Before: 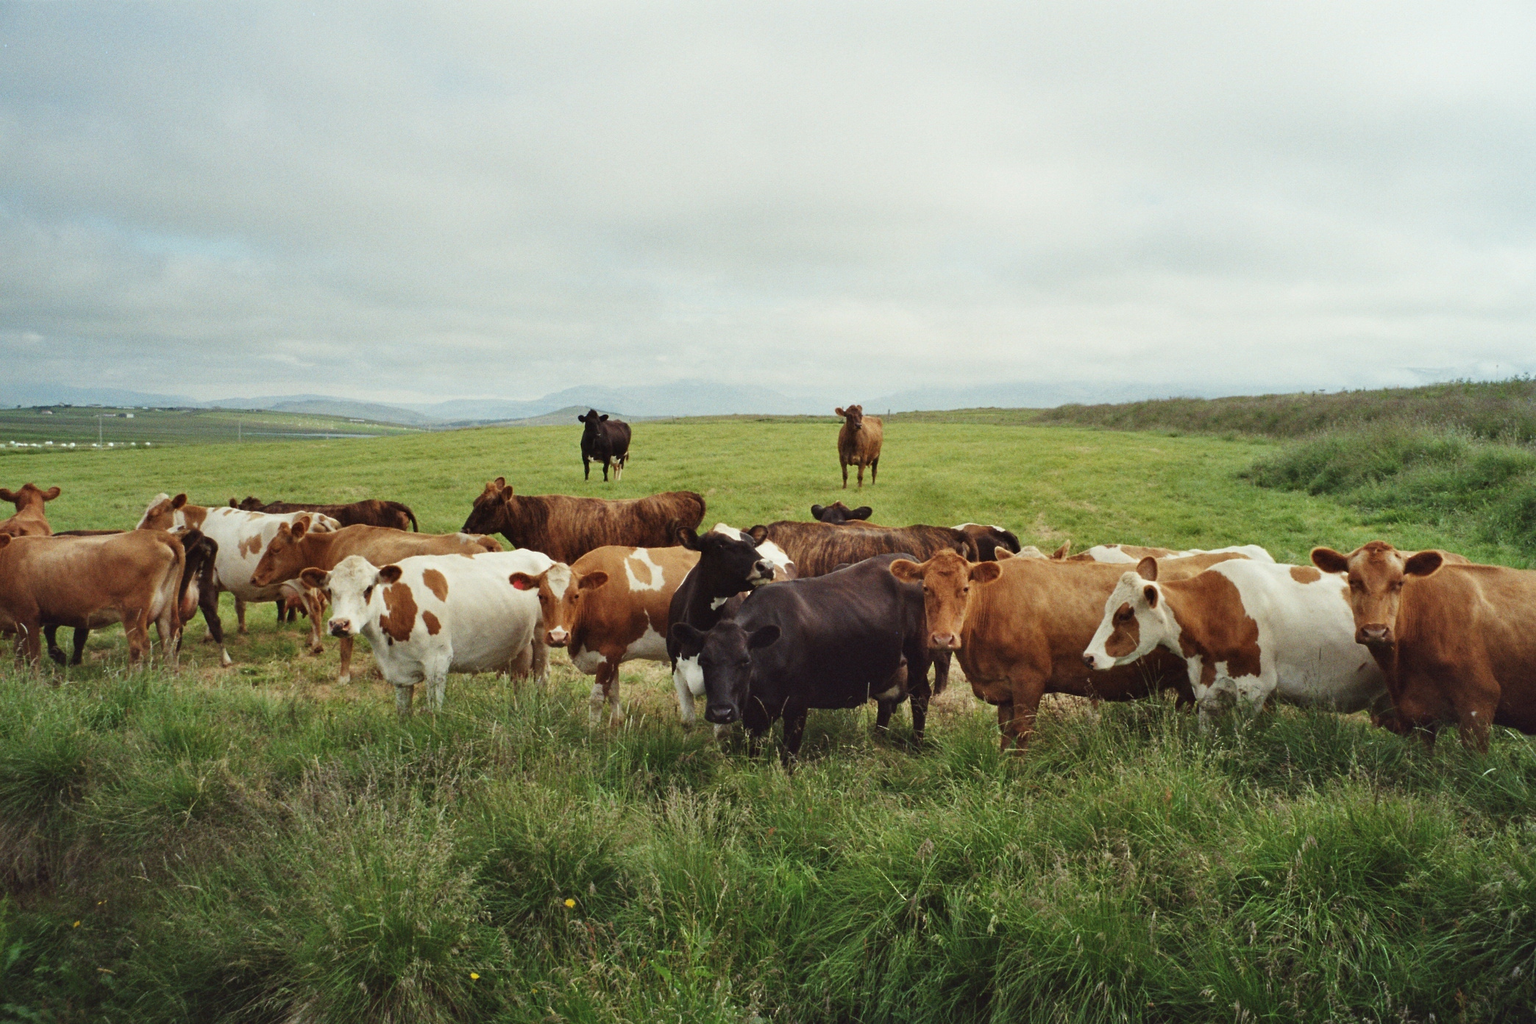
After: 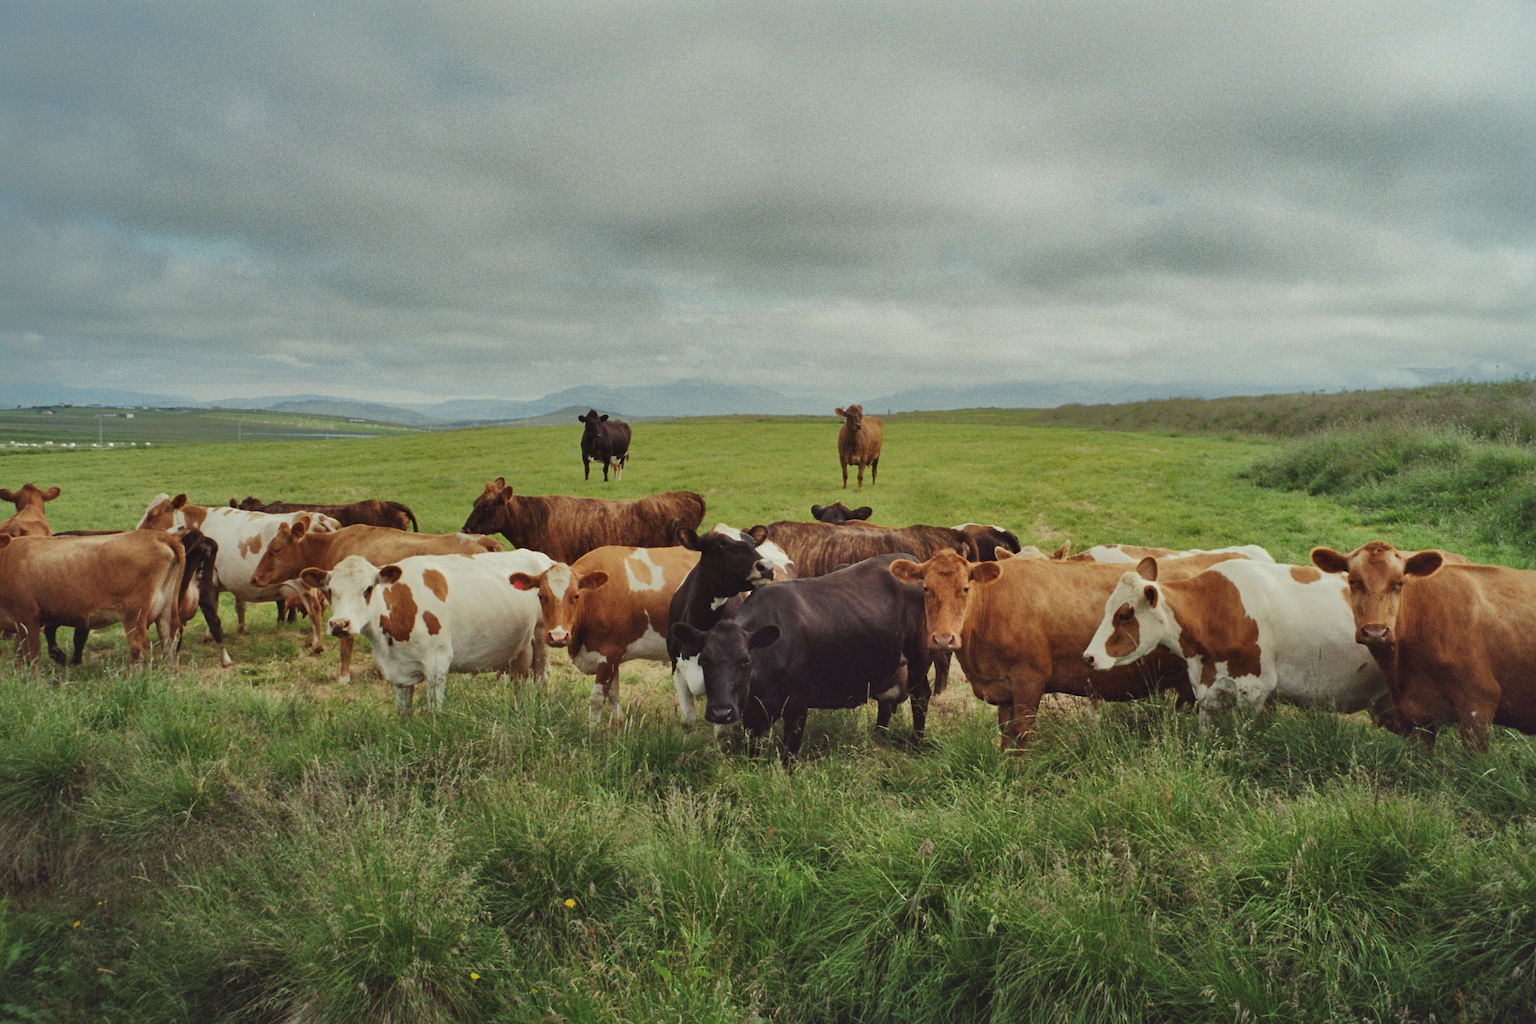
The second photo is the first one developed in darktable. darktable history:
shadows and highlights: shadows 38.82, highlights -74.28, highlights color adjustment 46.24%
tone equalizer: edges refinement/feathering 500, mask exposure compensation -1.57 EV, preserve details no
